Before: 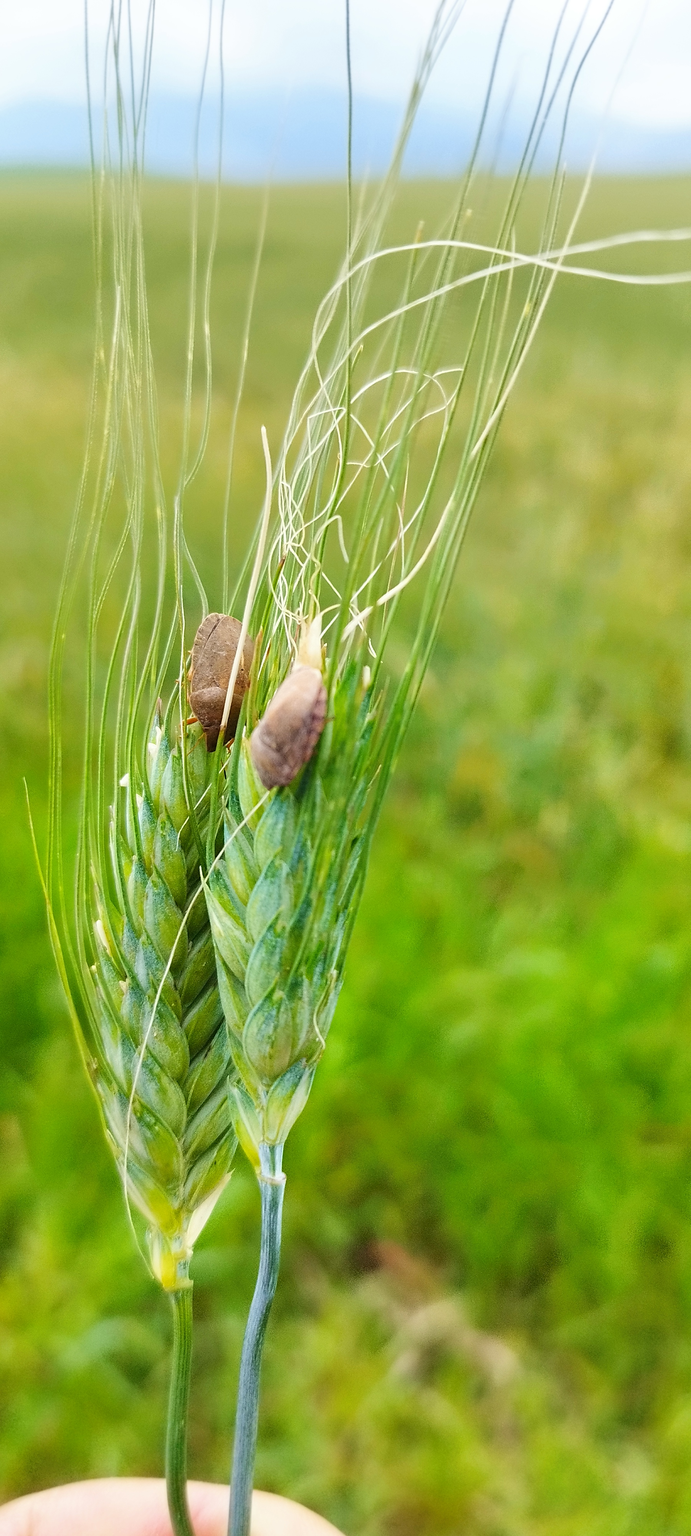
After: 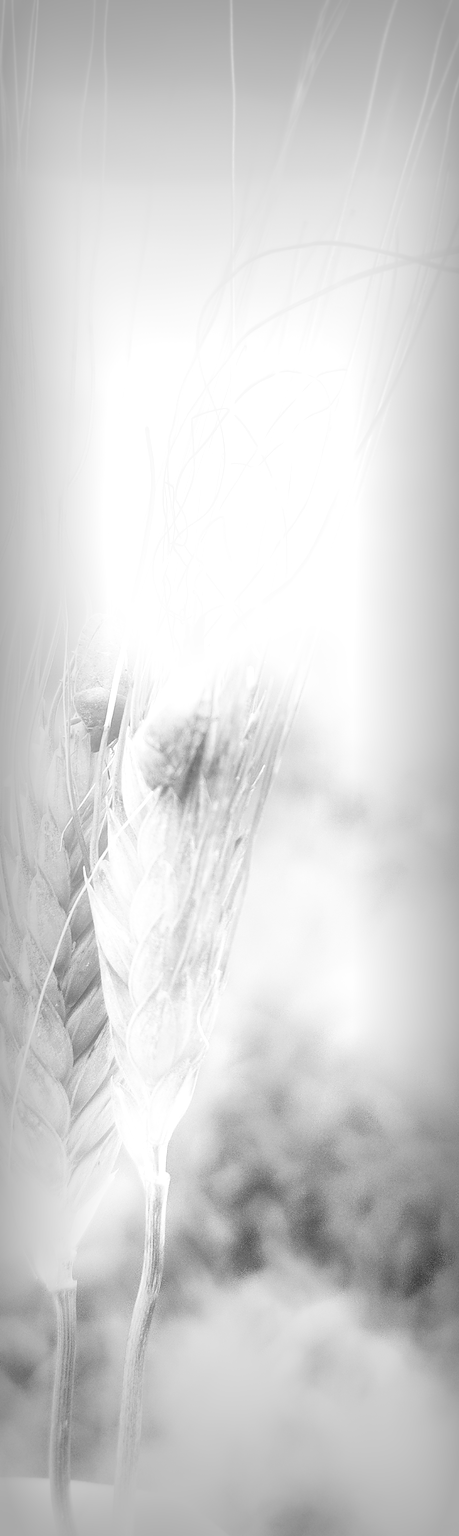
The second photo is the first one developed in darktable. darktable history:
vignetting: fall-off start 53.2%, brightness -0.594, saturation 0, automatic ratio true, width/height ratio 1.313, shape 0.22, unbound false
color balance rgb: linear chroma grading › global chroma 20%, perceptual saturation grading › global saturation 65%, perceptual saturation grading › highlights 50%, perceptual saturation grading › shadows 30%, perceptual brilliance grading › global brilliance 12%, perceptual brilliance grading › highlights 15%, global vibrance 20%
crop: left 16.899%, right 16.556%
tone curve: curves: ch0 [(0, 0) (0.051, 0.027) (0.096, 0.071) (0.219, 0.248) (0.428, 0.52) (0.596, 0.713) (0.727, 0.823) (0.859, 0.924) (1, 1)]; ch1 [(0, 0) (0.1, 0.038) (0.318, 0.221) (0.413, 0.325) (0.454, 0.41) (0.493, 0.478) (0.503, 0.501) (0.516, 0.515) (0.548, 0.575) (0.561, 0.596) (0.594, 0.647) (0.666, 0.701) (1, 1)]; ch2 [(0, 0) (0.453, 0.44) (0.479, 0.476) (0.504, 0.5) (0.52, 0.526) (0.557, 0.585) (0.583, 0.608) (0.824, 0.815) (1, 1)], color space Lab, independent channels, preserve colors none
color contrast: green-magenta contrast 0, blue-yellow contrast 0
bloom: on, module defaults
